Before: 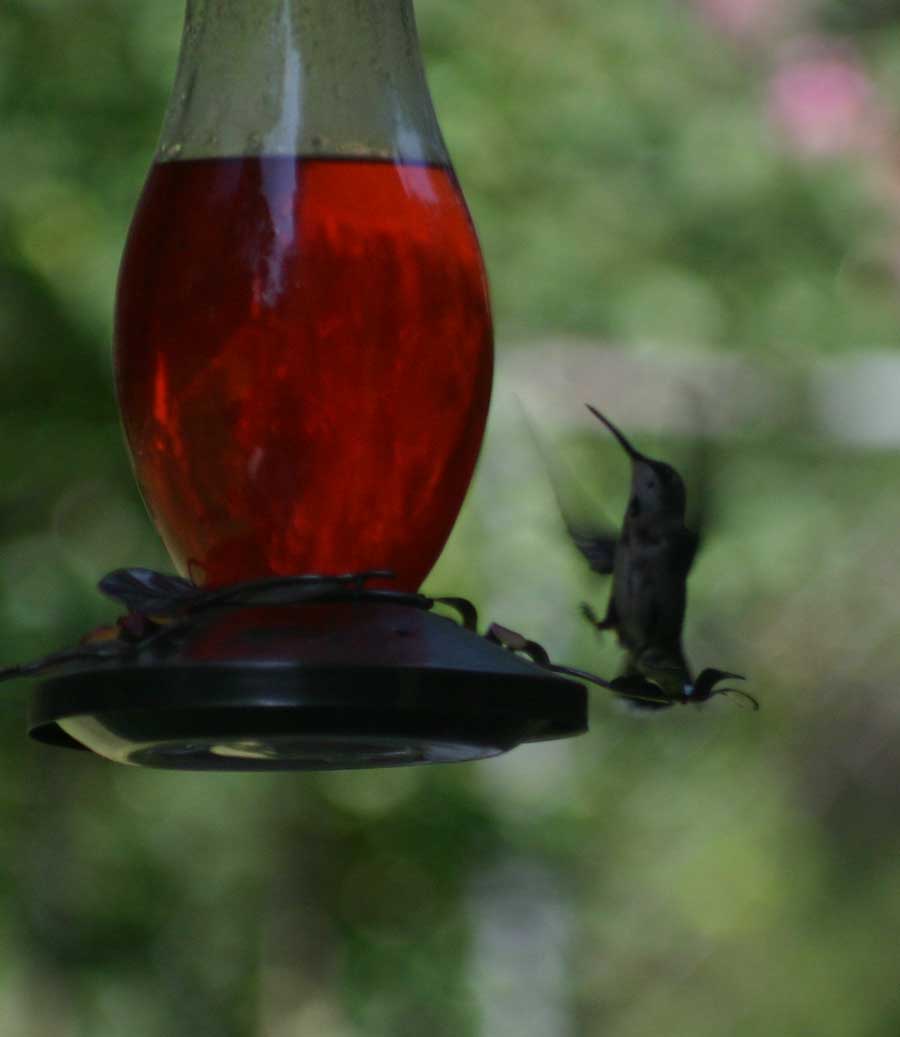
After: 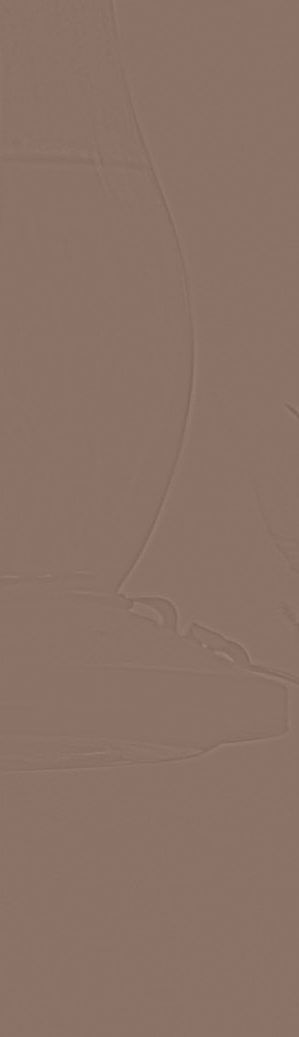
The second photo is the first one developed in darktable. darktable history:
crop: left 33.36%, right 33.36%
color correction: highlights a* 6.27, highlights b* 8.19, shadows a* 5.94, shadows b* 7.23, saturation 0.9
velvia: strength 32%, mid-tones bias 0.2
highpass: sharpness 5.84%, contrast boost 8.44%
exposure: black level correction -0.002, exposure 0.708 EV, compensate exposure bias true, compensate highlight preservation false
